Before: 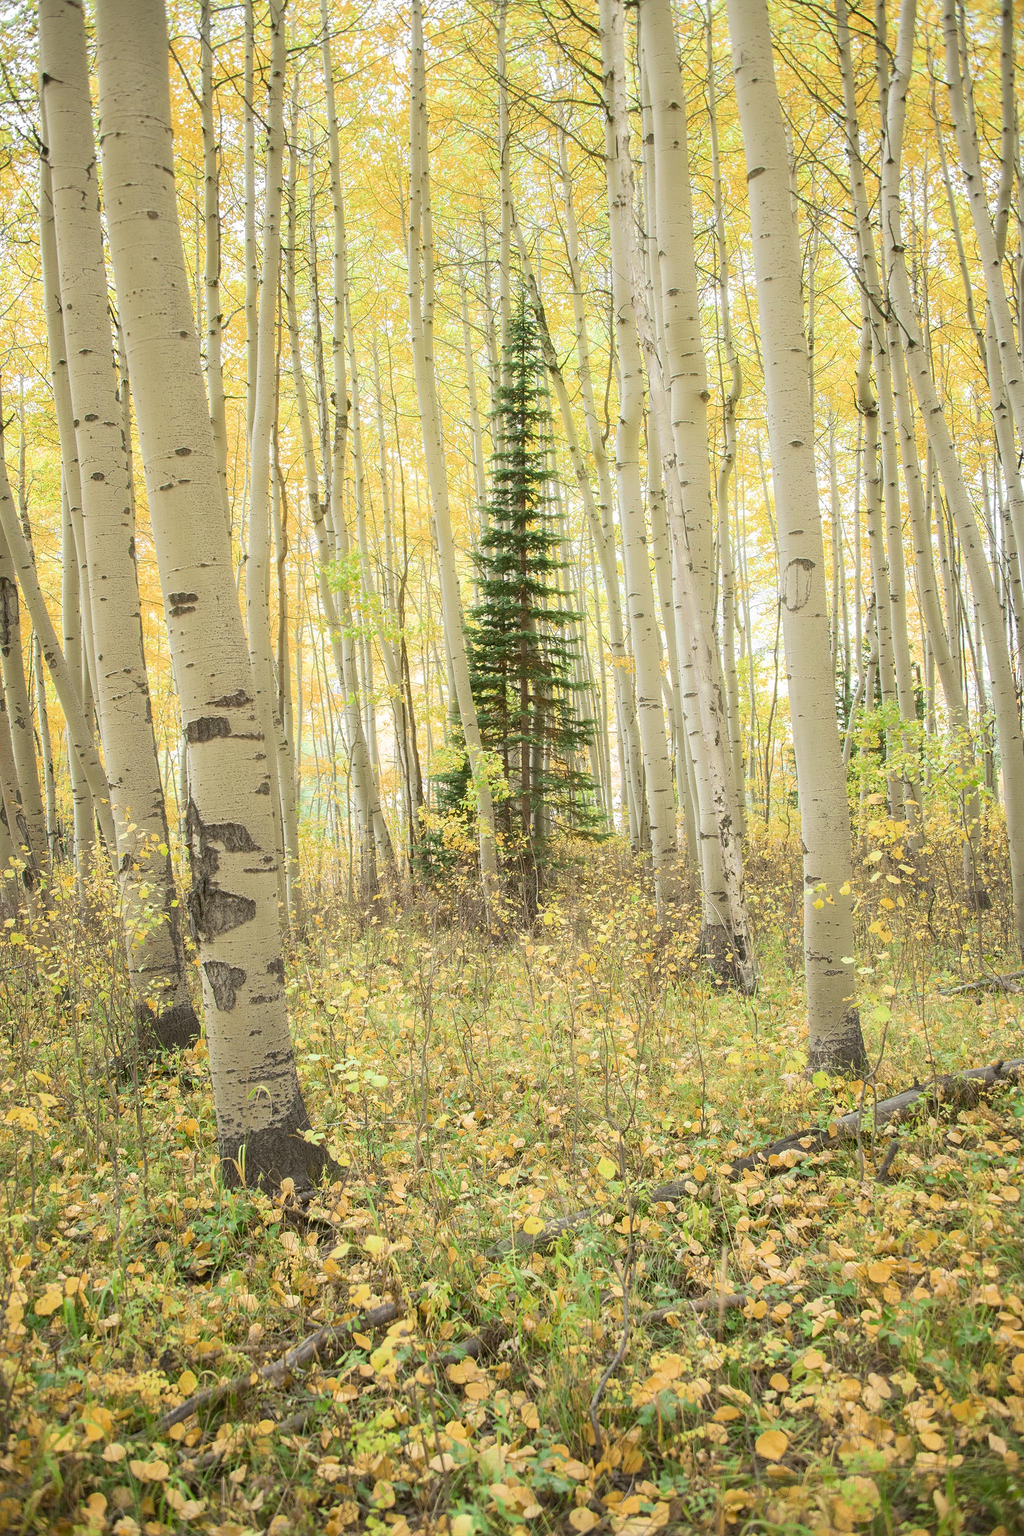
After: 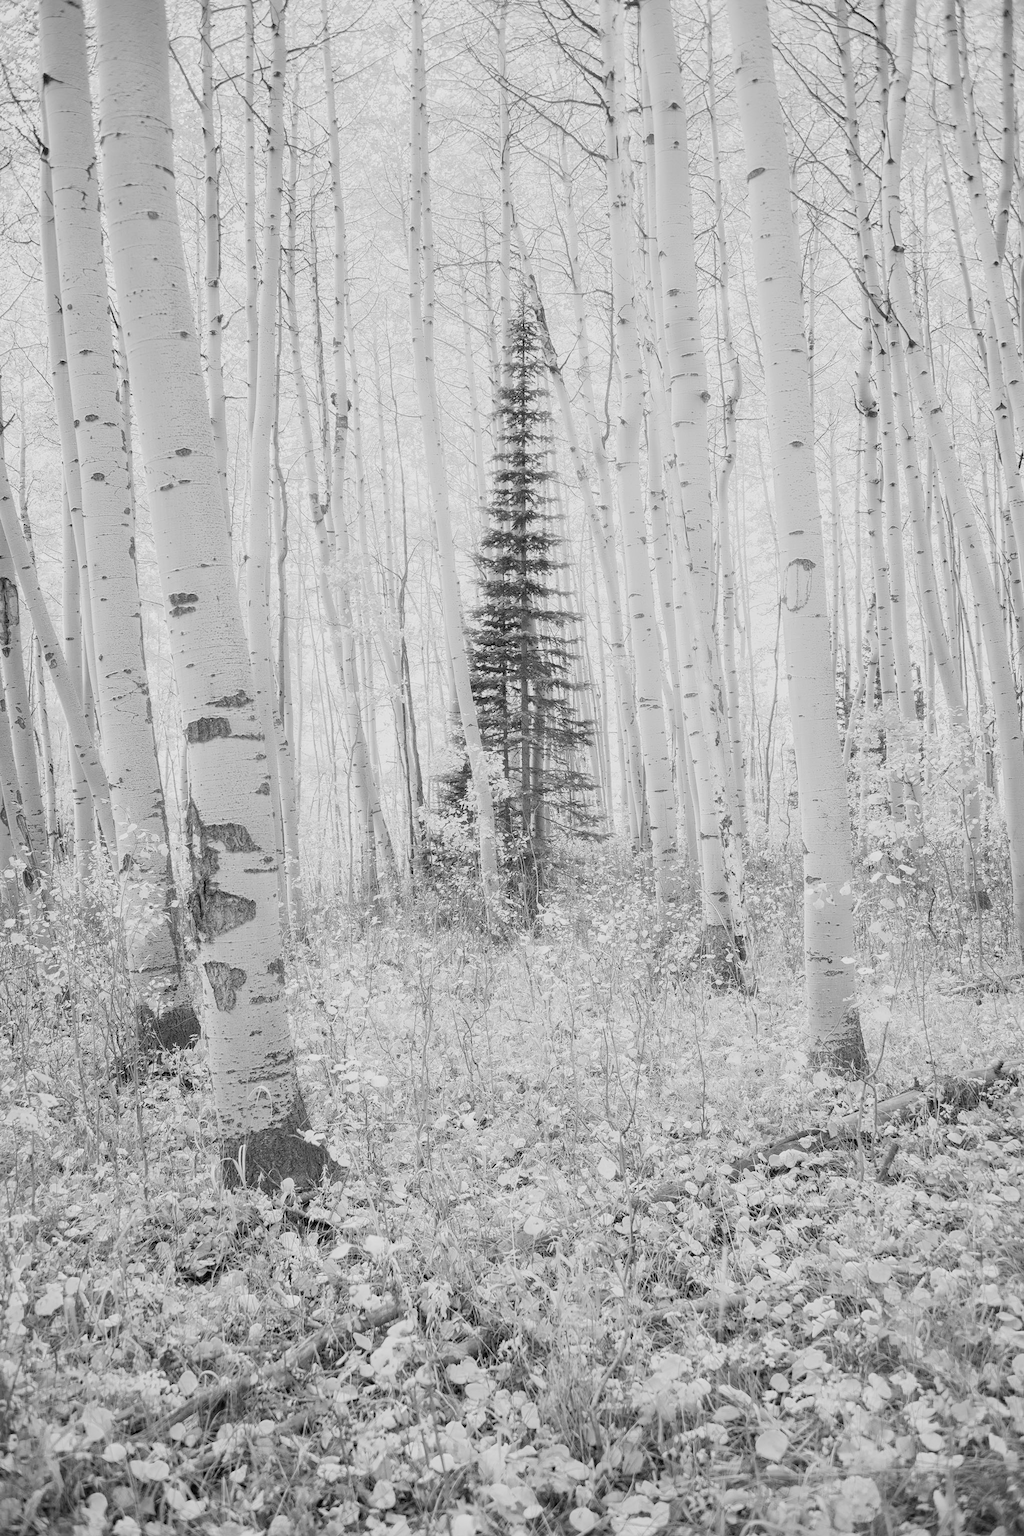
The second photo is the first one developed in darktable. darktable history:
filmic rgb: black relative exposure -7.65 EV, white relative exposure 4.56 EV, hardness 3.61, color science v6 (2022)
exposure: exposure 0.74 EV, compensate highlight preservation false
color correction: highlights a* -3.28, highlights b* -6.24, shadows a* 3.1, shadows b* 5.19
velvia: strength 15%
monochrome: a 73.58, b 64.21
